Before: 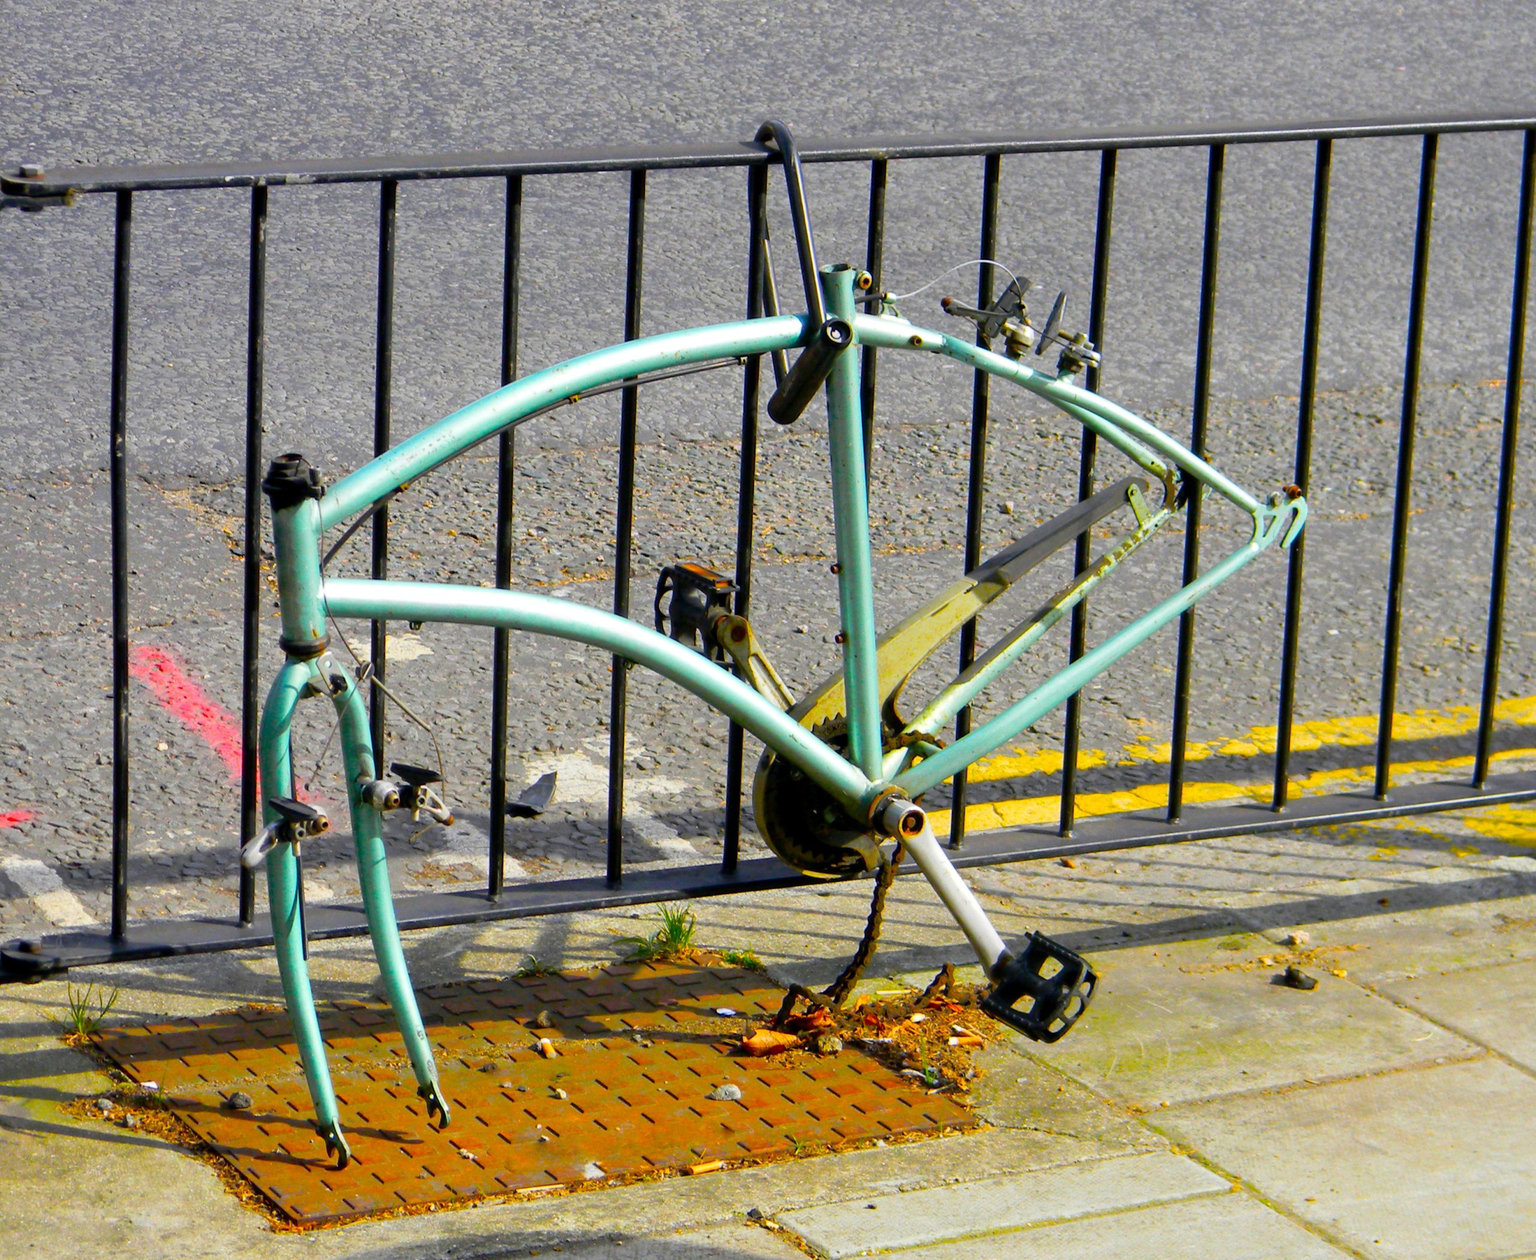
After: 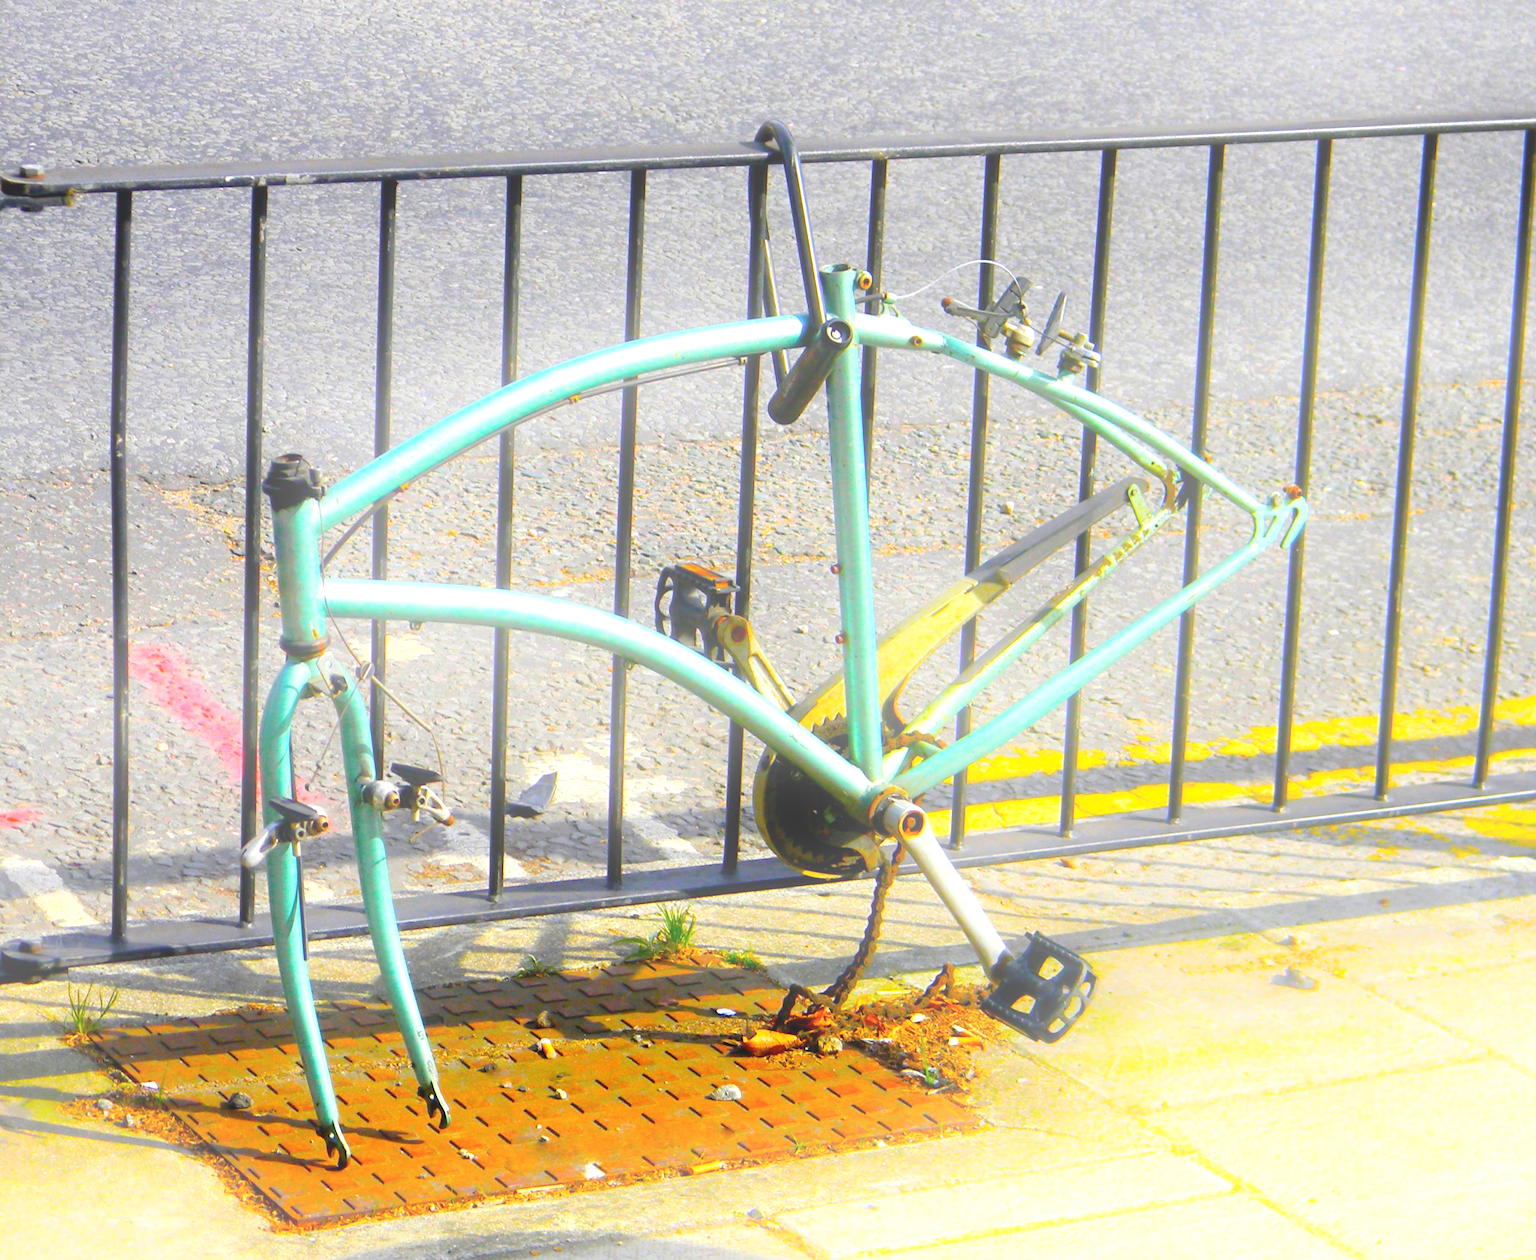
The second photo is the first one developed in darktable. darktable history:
exposure: exposure 0.6 EV, compensate highlight preservation false
bloom: threshold 82.5%, strength 16.25%
